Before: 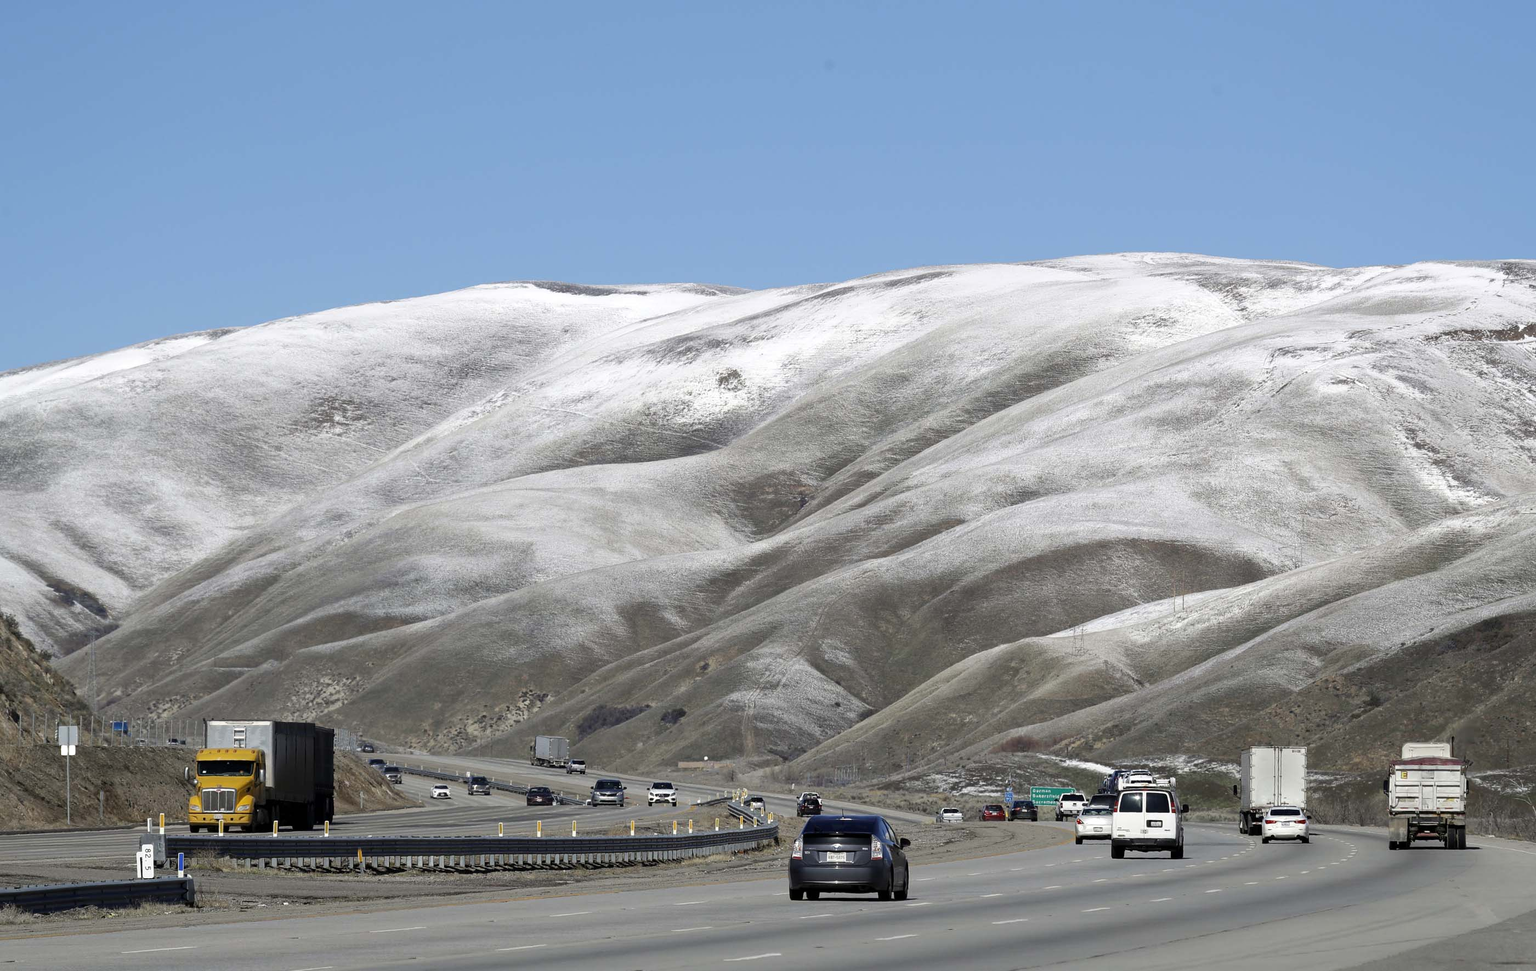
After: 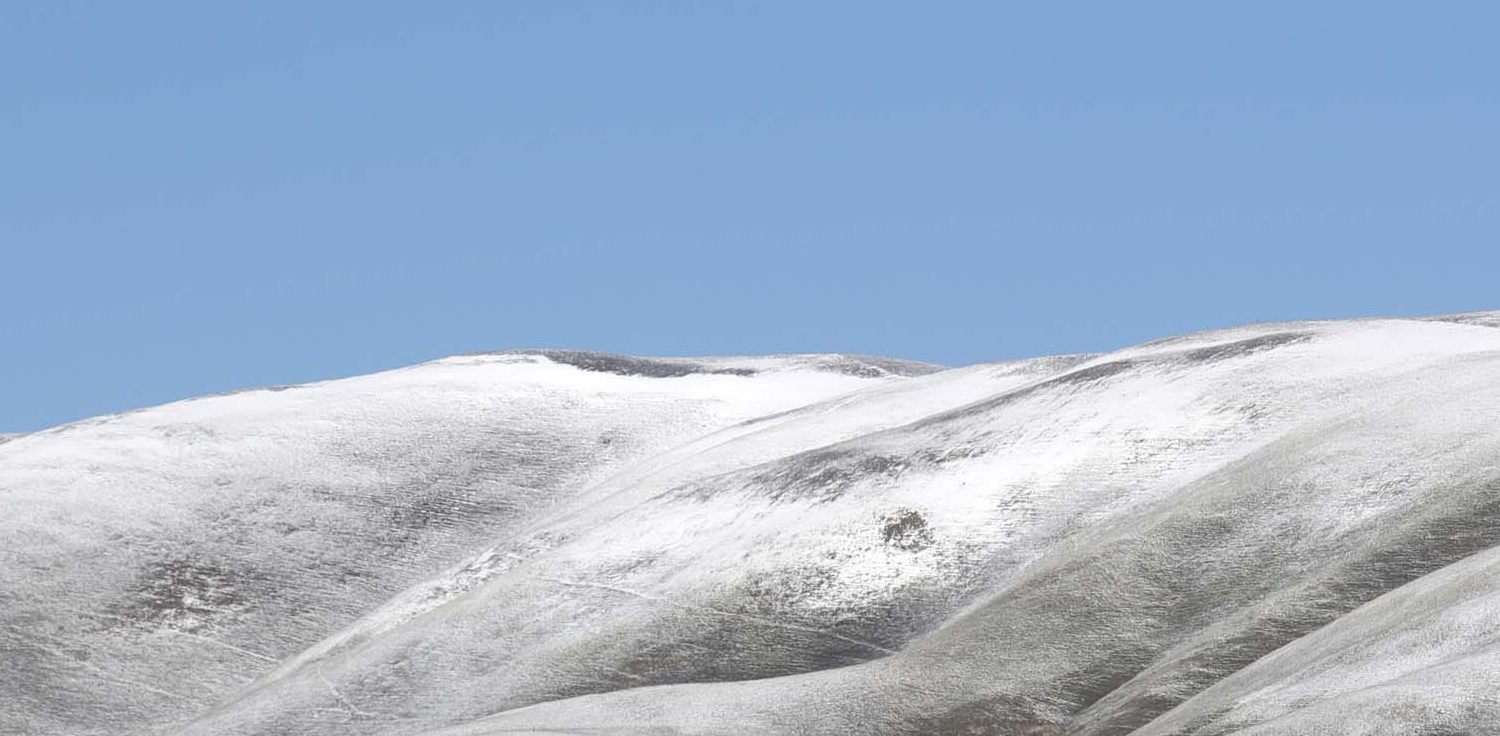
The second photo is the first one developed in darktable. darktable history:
crop: left 15.217%, top 9.193%, right 31.225%, bottom 49.173%
